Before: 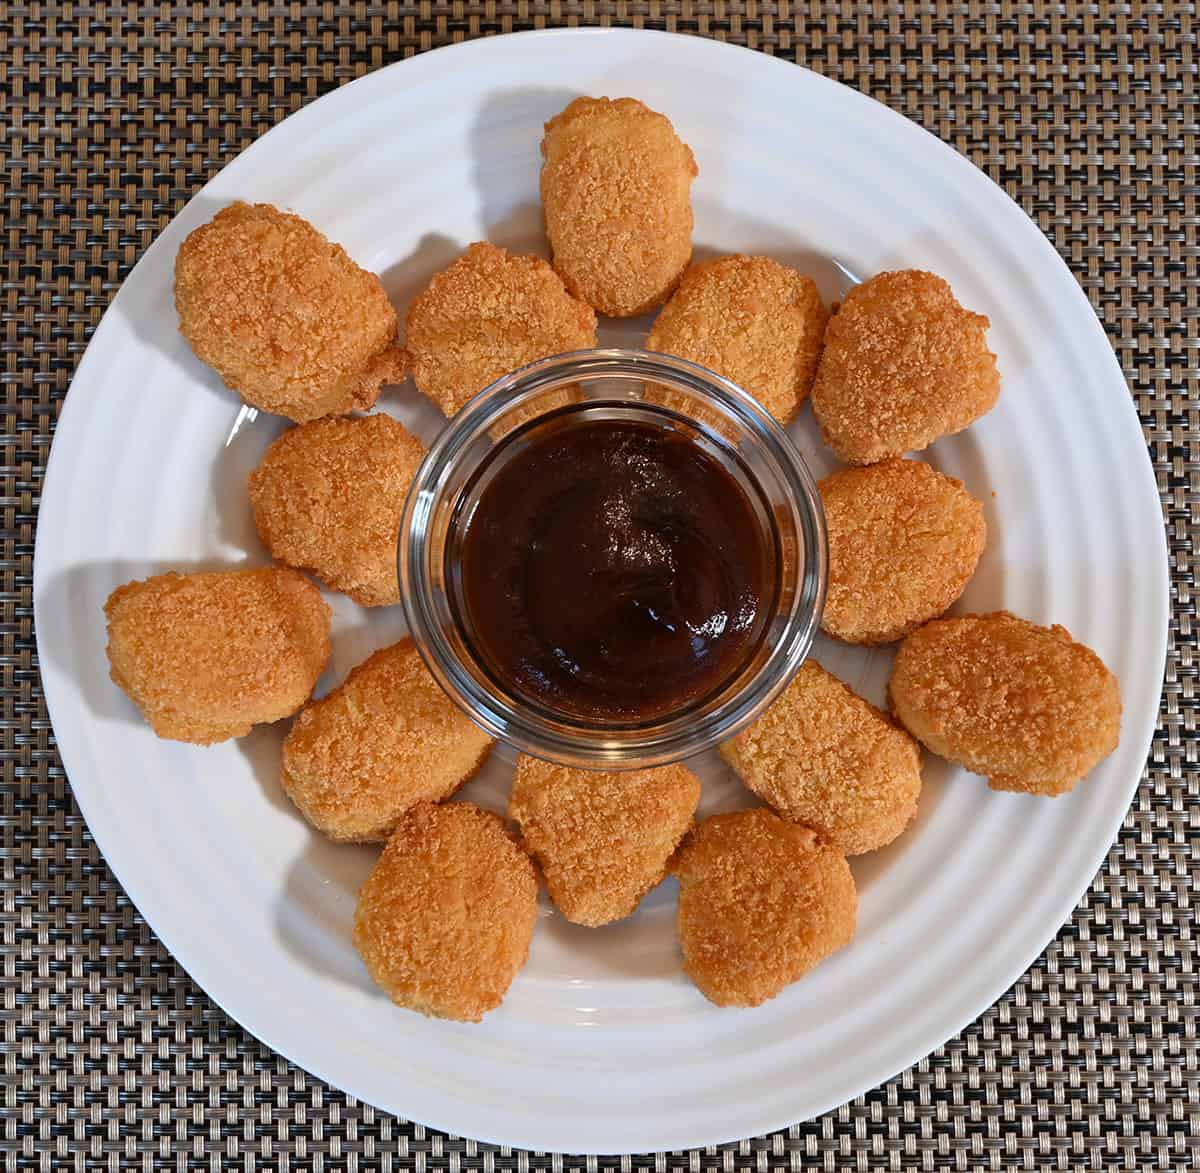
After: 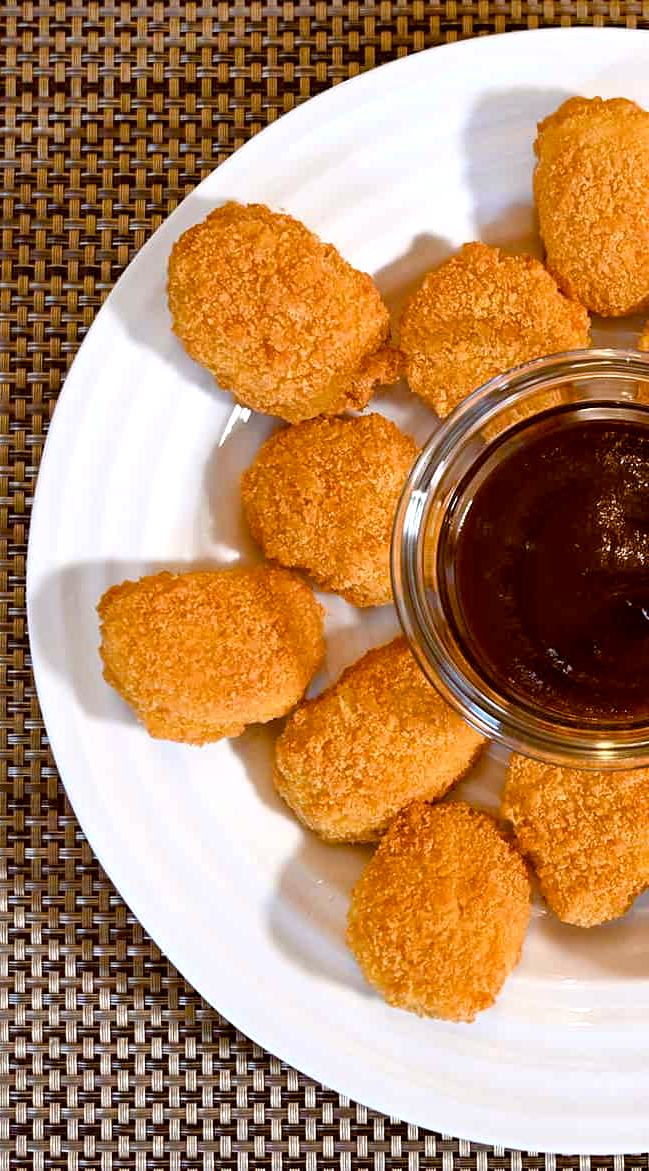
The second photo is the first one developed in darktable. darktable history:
exposure: black level correction 0.001, exposure 0.498 EV, compensate highlight preservation false
color balance rgb: global offset › chroma 0.391%, global offset › hue 36.51°, perceptual saturation grading › global saturation 27.545%, perceptual saturation grading › highlights -24.813%, perceptual saturation grading › shadows 24.813%
crop: left 0.655%, right 45.251%, bottom 0.088%
